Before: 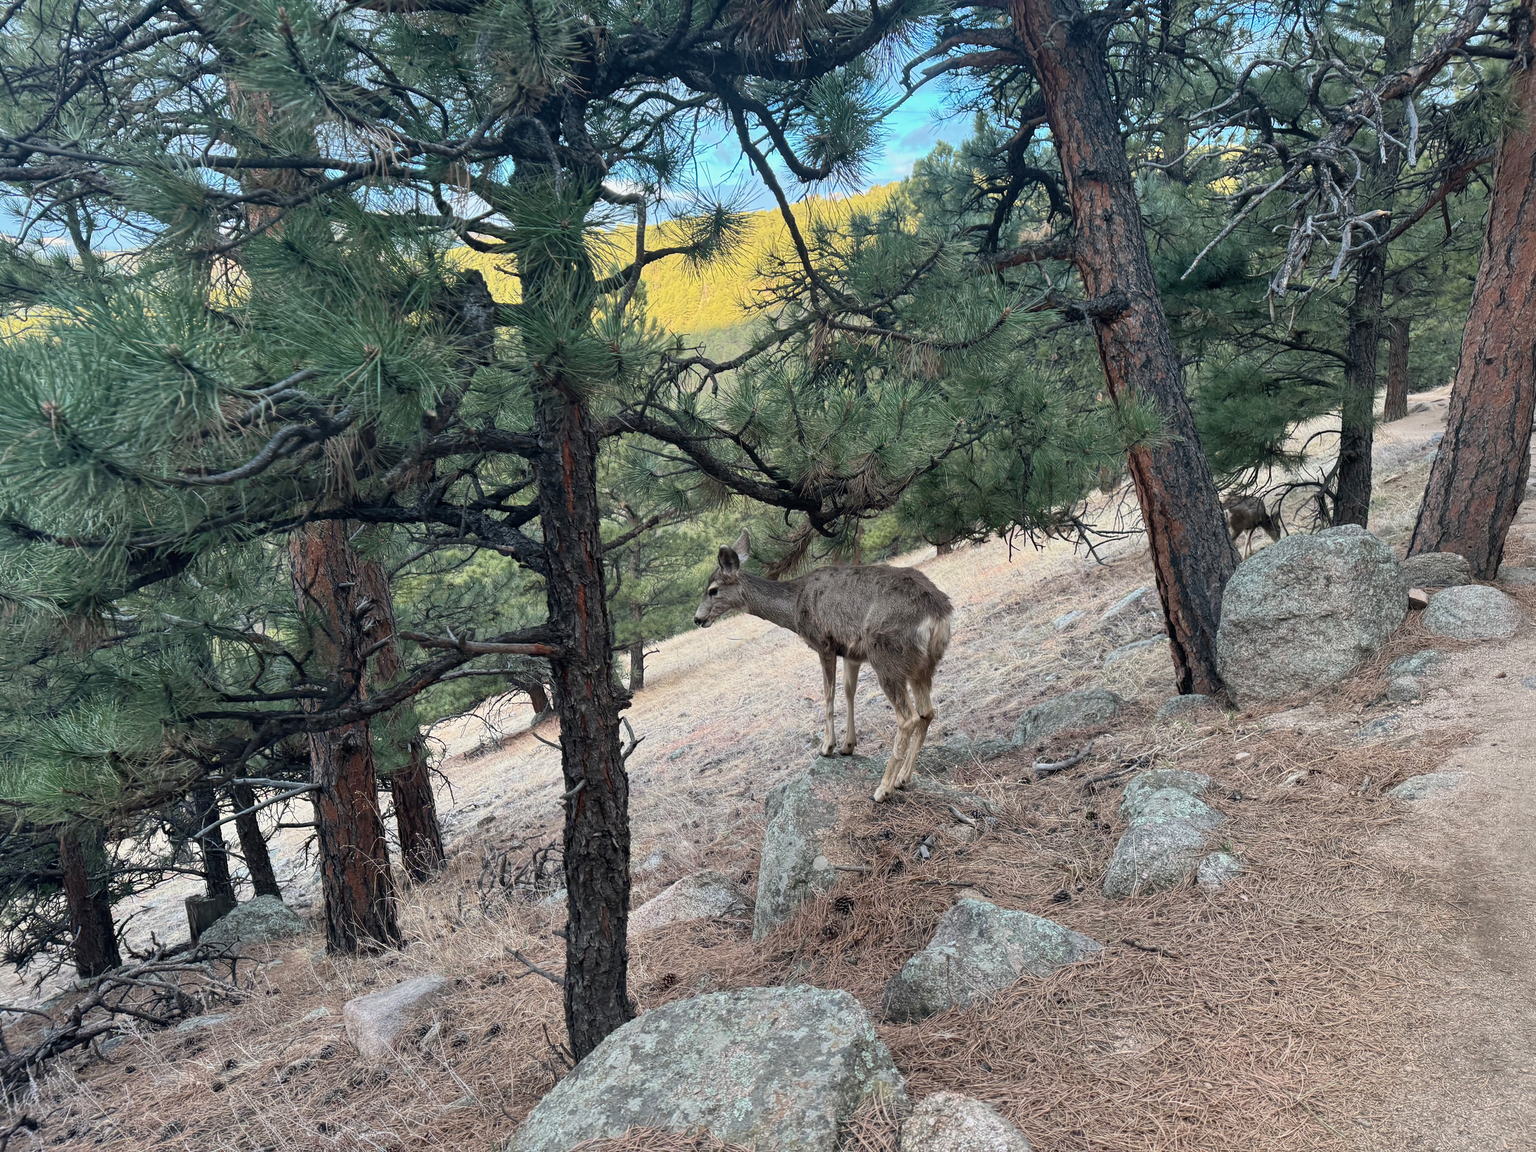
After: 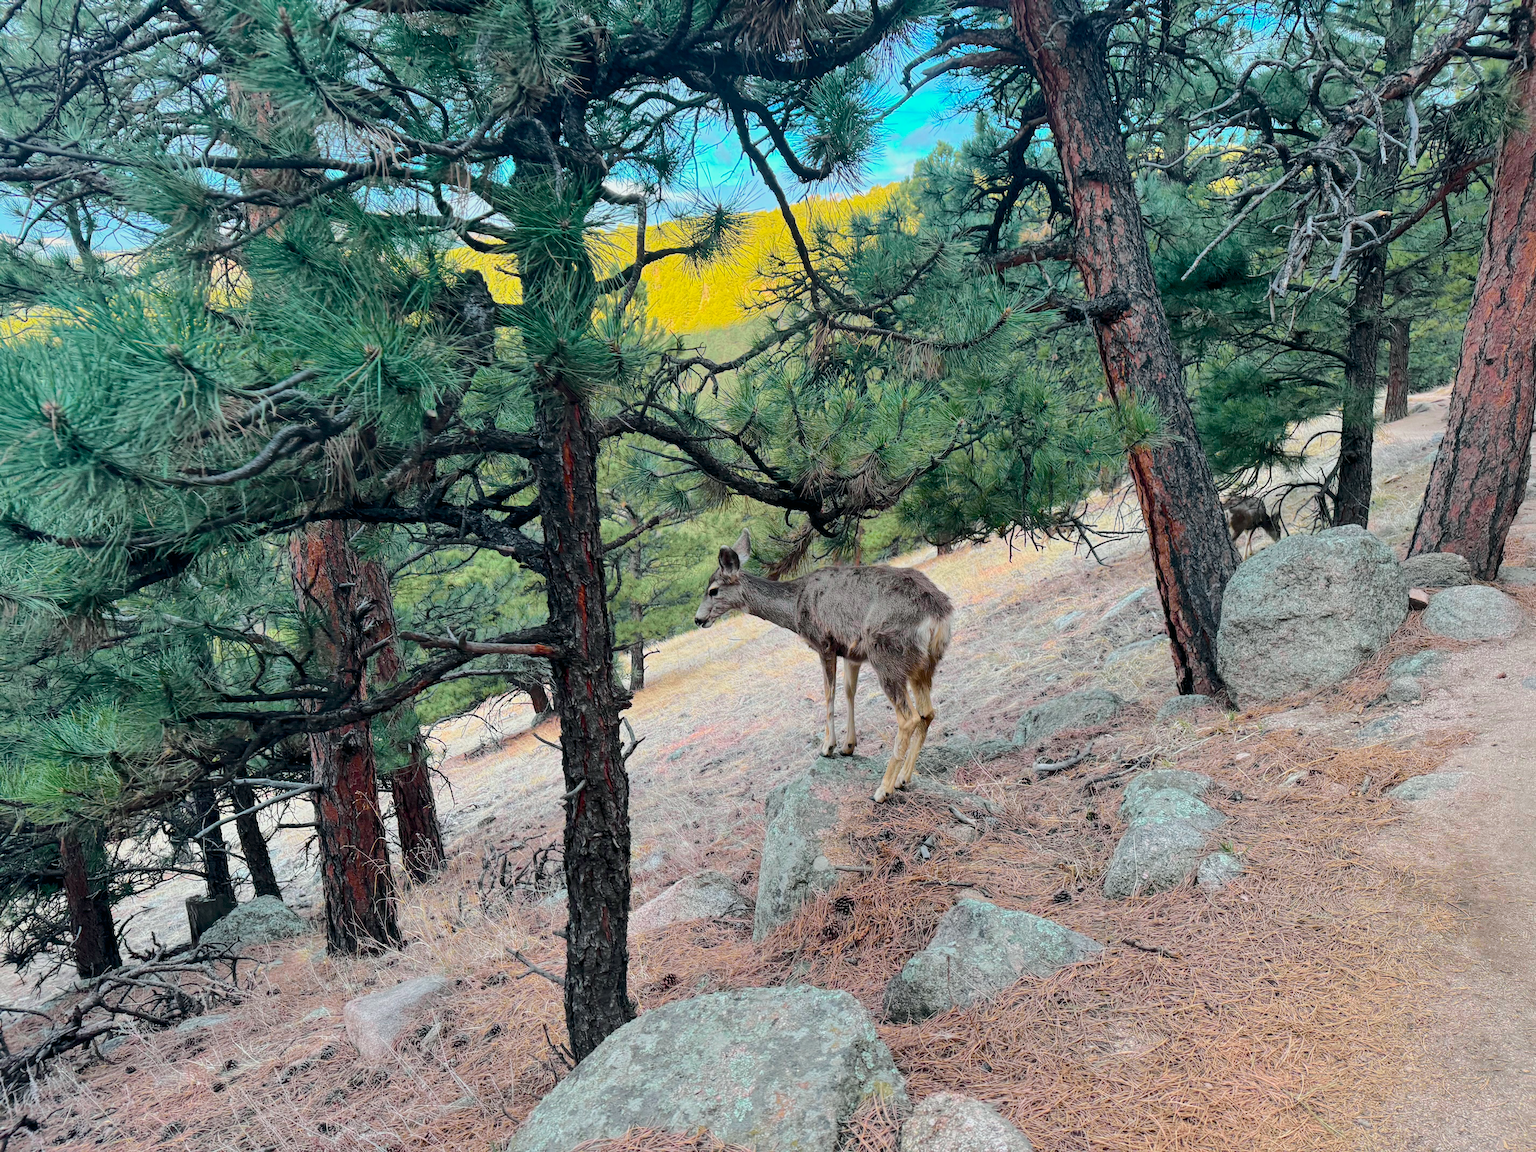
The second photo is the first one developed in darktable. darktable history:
color balance rgb: perceptual saturation grading › global saturation 25%, perceptual brilliance grading › mid-tones 10%, perceptual brilliance grading › shadows 15%, global vibrance 20%
tone curve: curves: ch0 [(0, 0.003) (0.211, 0.174) (0.482, 0.519) (0.843, 0.821) (0.992, 0.971)]; ch1 [(0, 0) (0.276, 0.206) (0.393, 0.364) (0.482, 0.477) (0.506, 0.5) (0.523, 0.523) (0.572, 0.592) (0.635, 0.665) (0.695, 0.759) (1, 1)]; ch2 [(0, 0) (0.438, 0.456) (0.498, 0.497) (0.536, 0.527) (0.562, 0.584) (0.619, 0.602) (0.698, 0.698) (1, 1)], color space Lab, independent channels, preserve colors none
